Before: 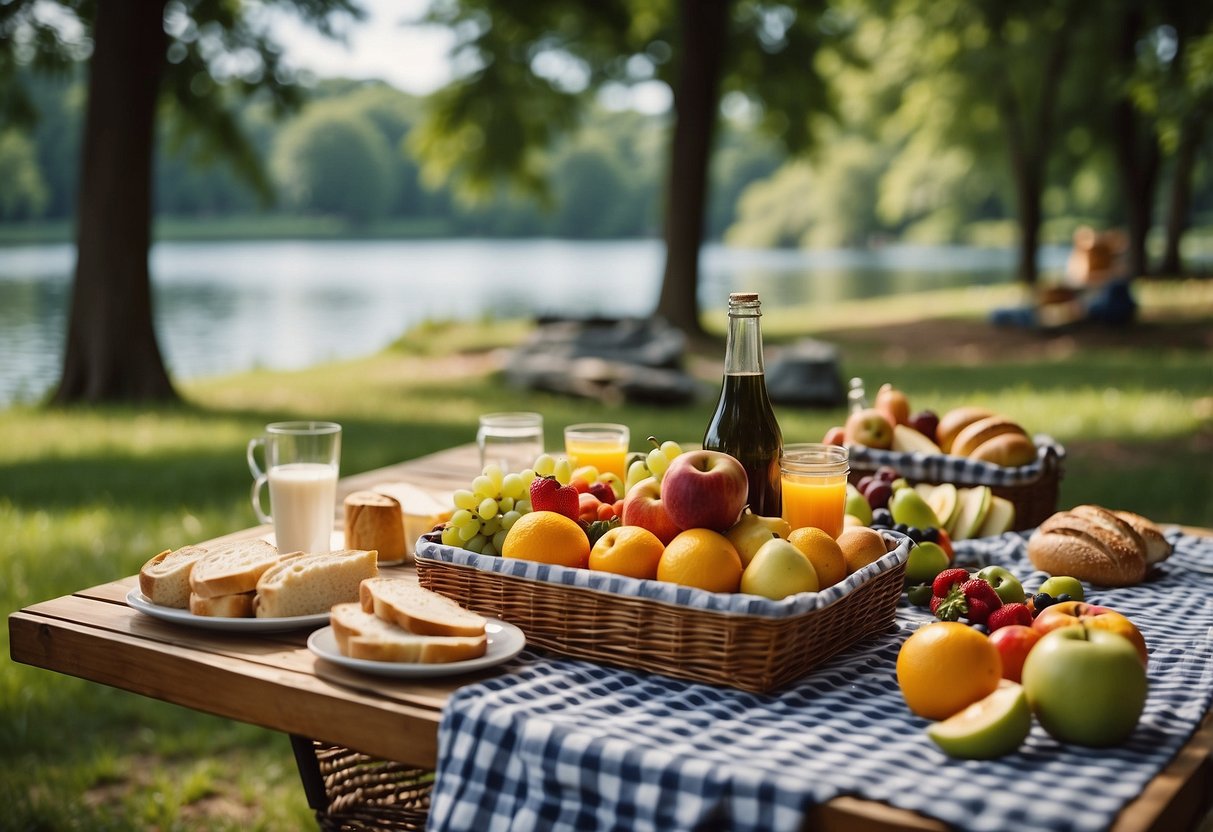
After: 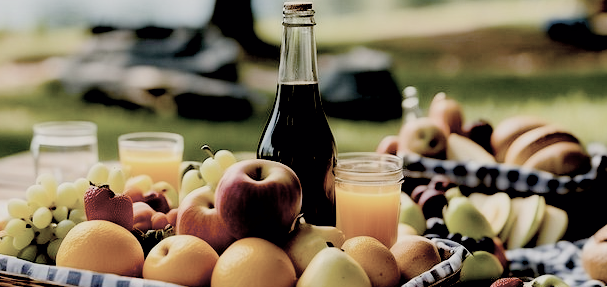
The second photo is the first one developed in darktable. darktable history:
crop: left 36.792%, top 35.065%, right 13.089%, bottom 30.407%
color balance rgb: perceptual saturation grading › global saturation 40.086%, perceptual saturation grading › highlights -50.048%, perceptual saturation grading › shadows 31.135%
filmic rgb: black relative exposure -7.34 EV, white relative exposure 5.08 EV, threshold 5.95 EV, hardness 3.21, color science v6 (2022), enable highlight reconstruction true
color calibration: illuminant same as pipeline (D50), adaptation XYZ, x 0.347, y 0.357, temperature 5002.74 K, gamut compression 0.979
color correction: highlights b* -0.02, saturation 0.55
exposure: black level correction 0.039, exposure 0.498 EV, compensate exposure bias true, compensate highlight preservation false
